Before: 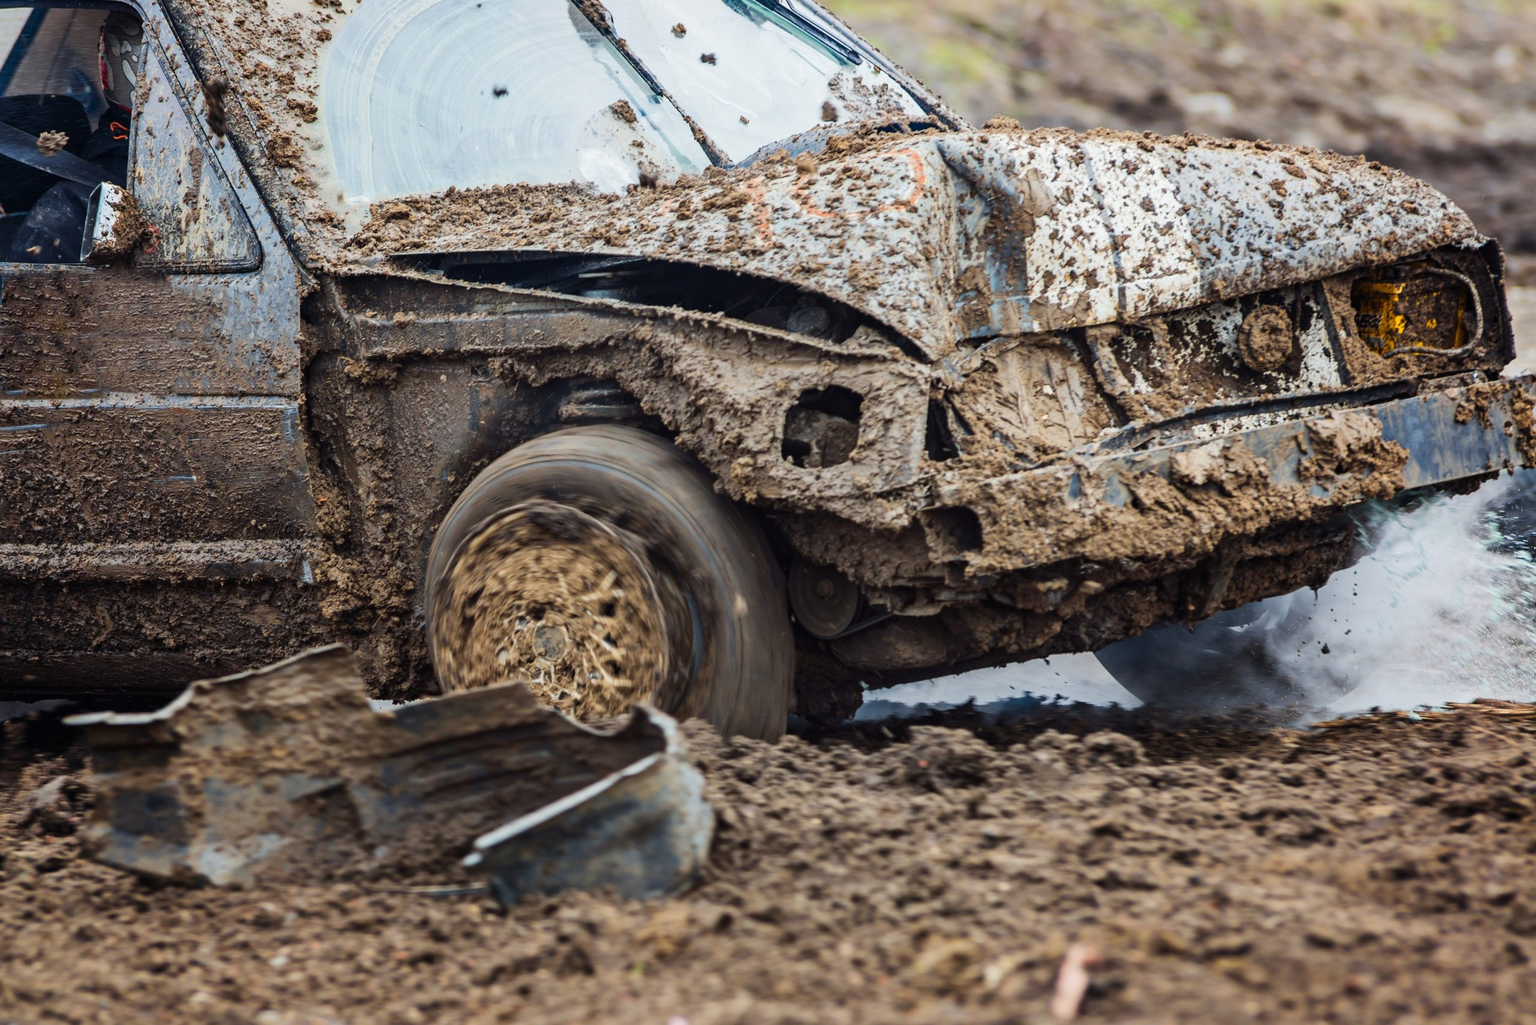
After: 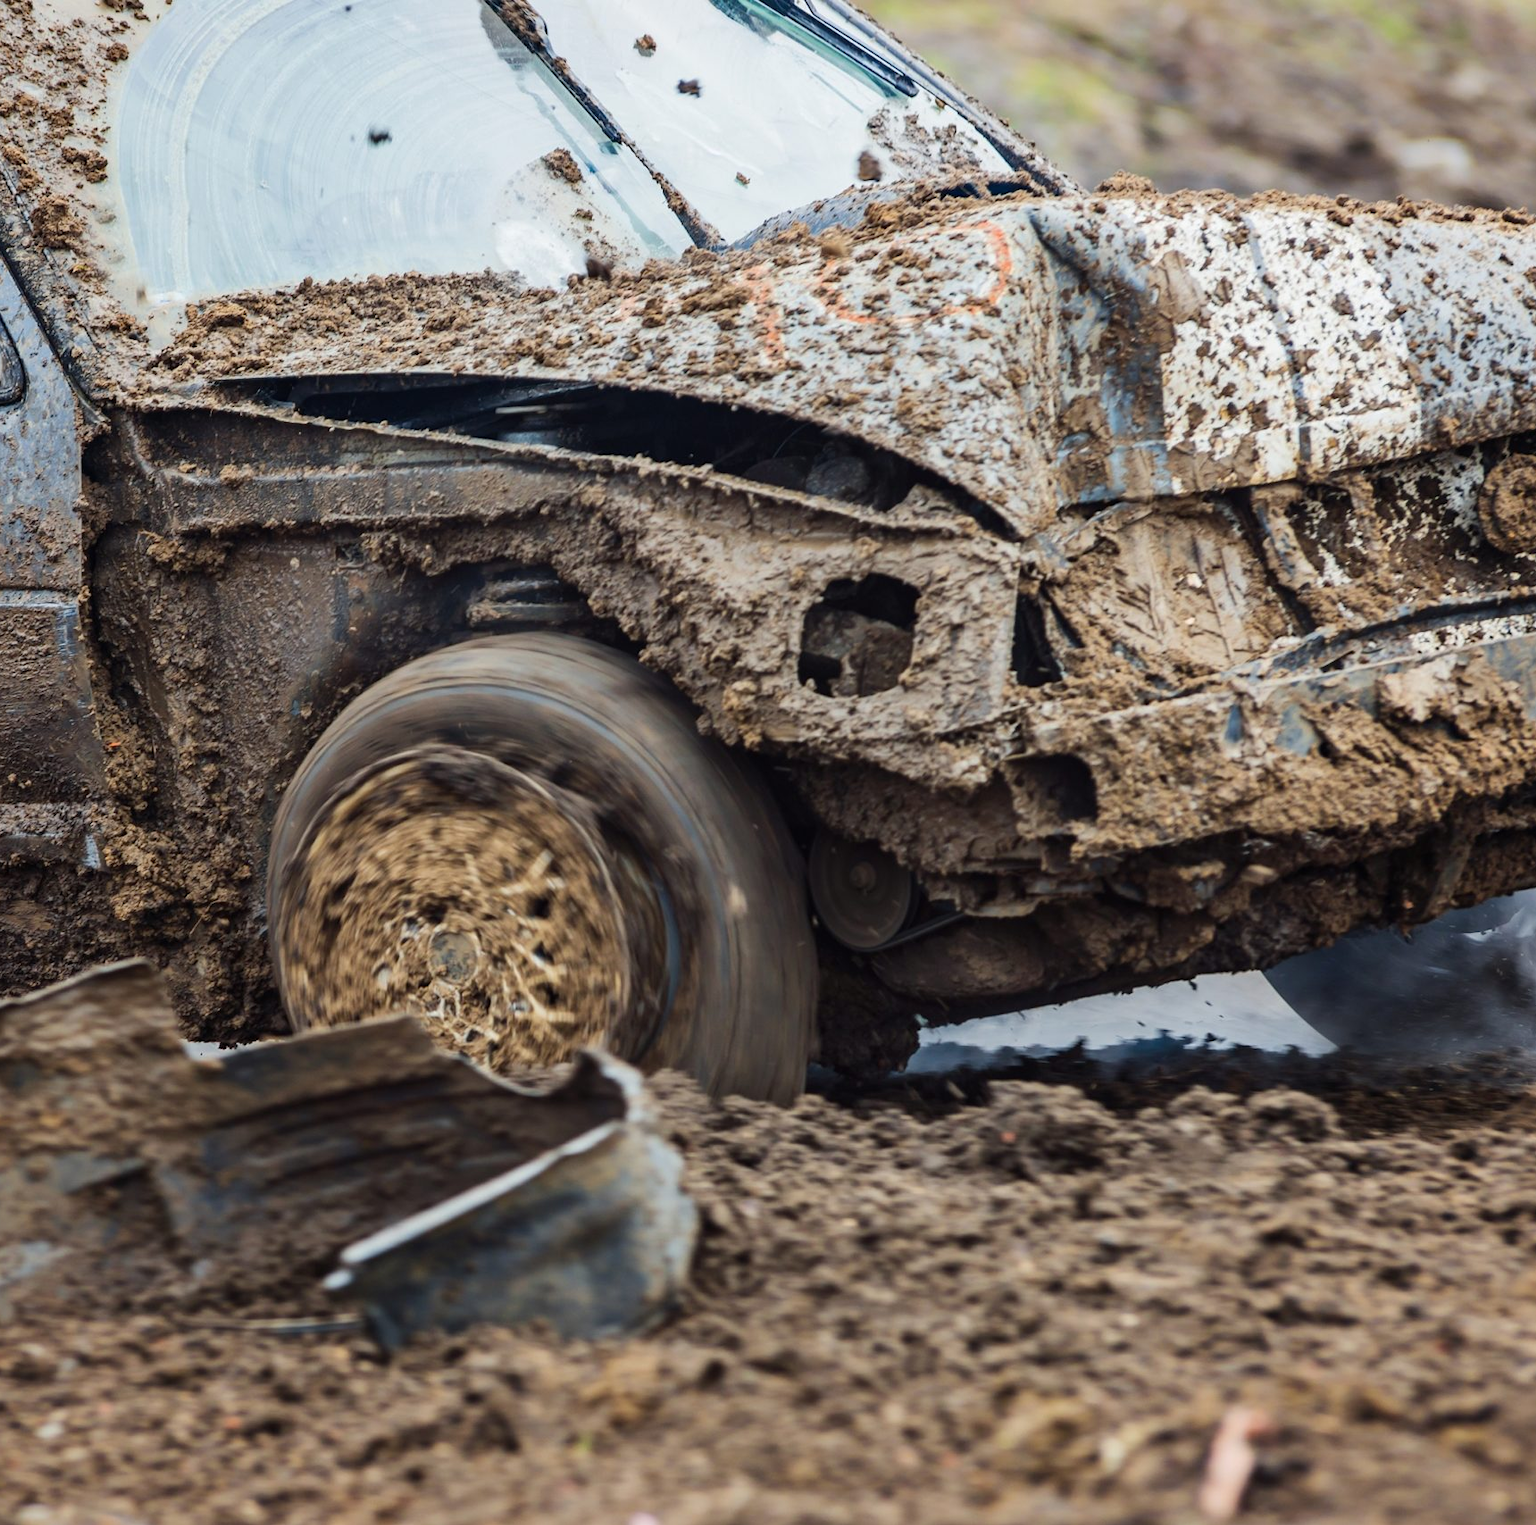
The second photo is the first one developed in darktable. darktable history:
crop and rotate: left 15.999%, right 16.813%
